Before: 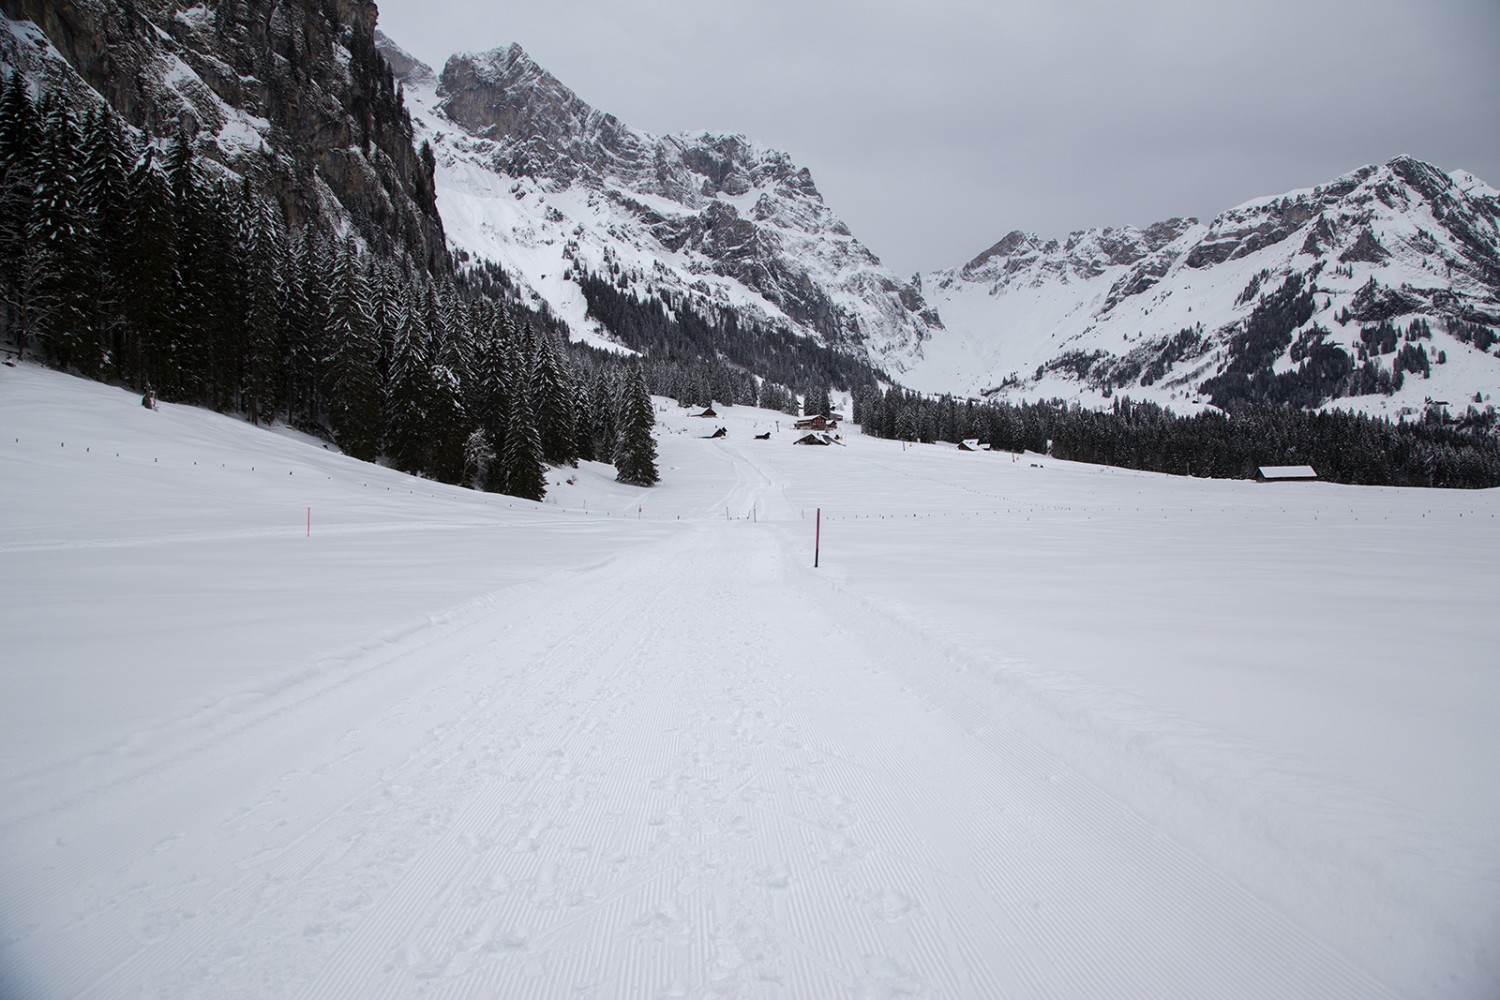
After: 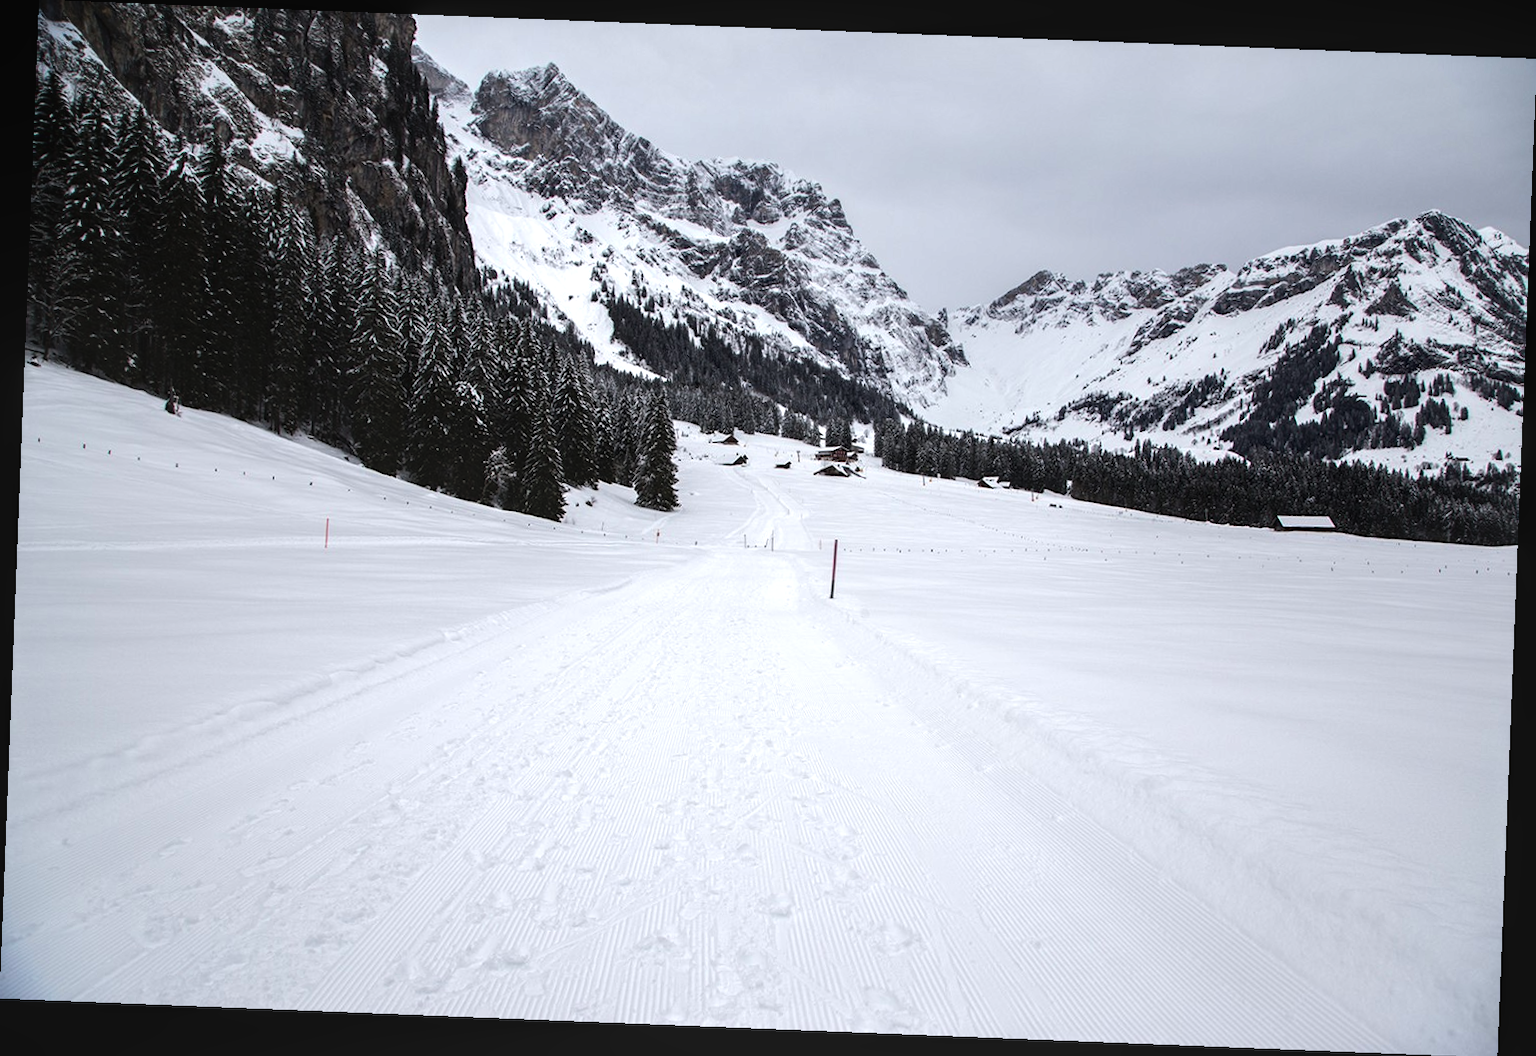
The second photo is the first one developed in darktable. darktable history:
local contrast: on, module defaults
tone equalizer: -8 EV -0.75 EV, -7 EV -0.7 EV, -6 EV -0.6 EV, -5 EV -0.4 EV, -3 EV 0.4 EV, -2 EV 0.6 EV, -1 EV 0.7 EV, +0 EV 0.75 EV, edges refinement/feathering 500, mask exposure compensation -1.57 EV, preserve details no
rotate and perspective: rotation 2.27°, automatic cropping off
